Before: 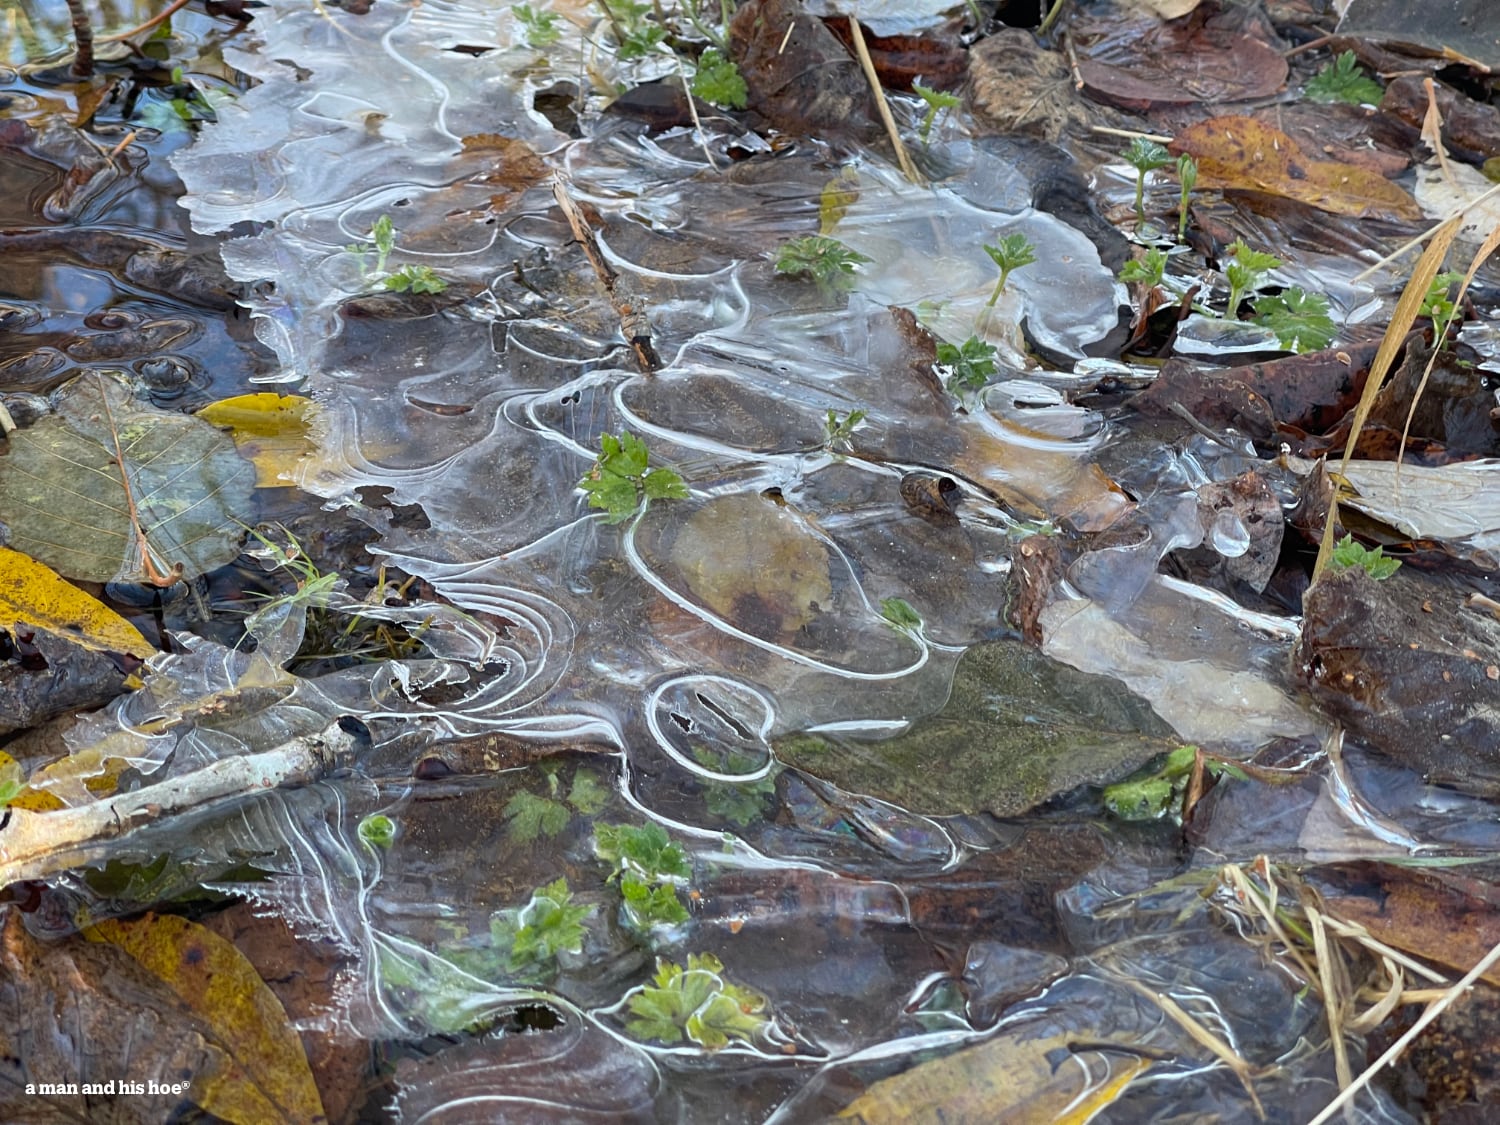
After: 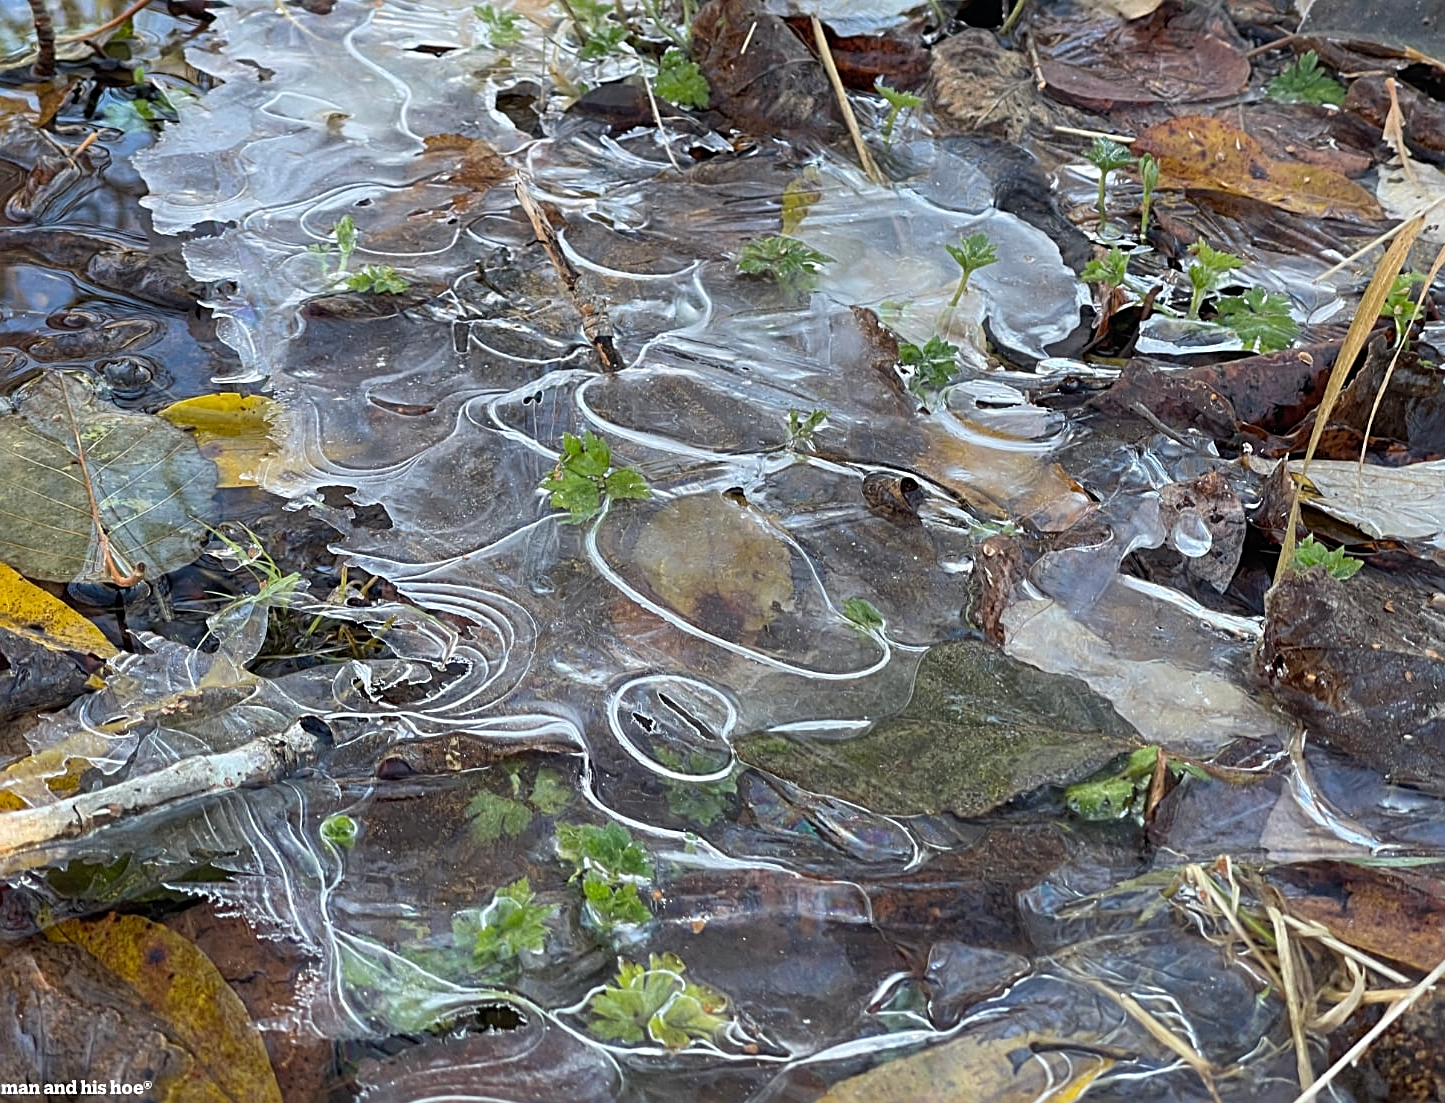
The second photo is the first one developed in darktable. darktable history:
sharpen: radius 2.753
crop and rotate: left 2.563%, right 1.083%, bottom 1.916%
